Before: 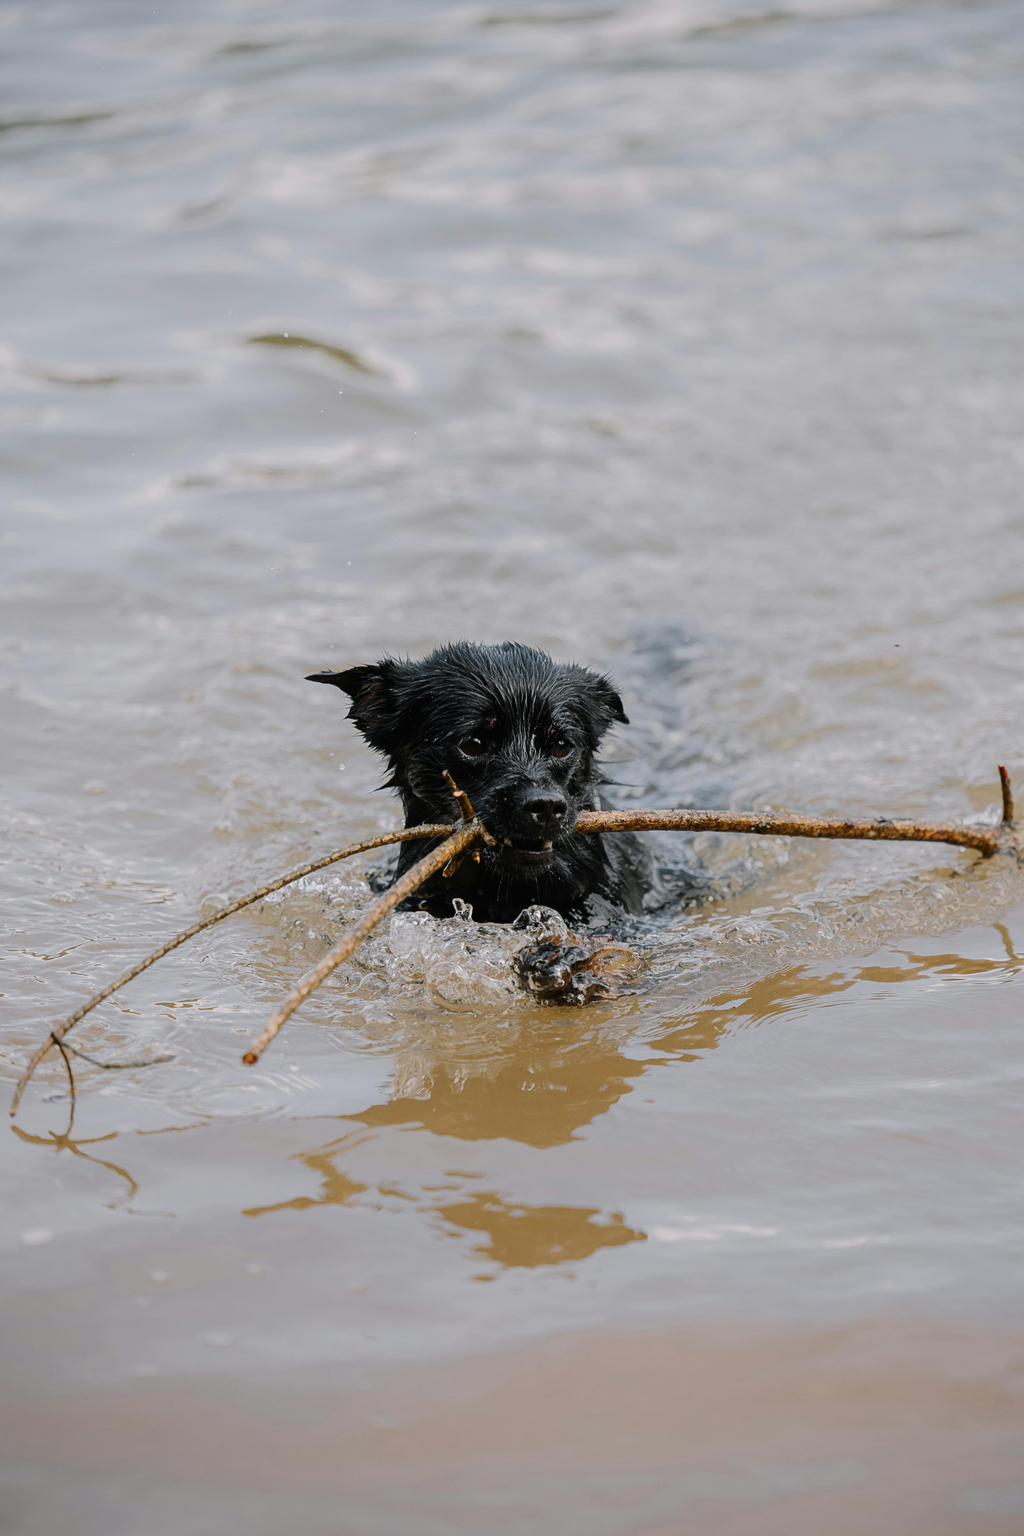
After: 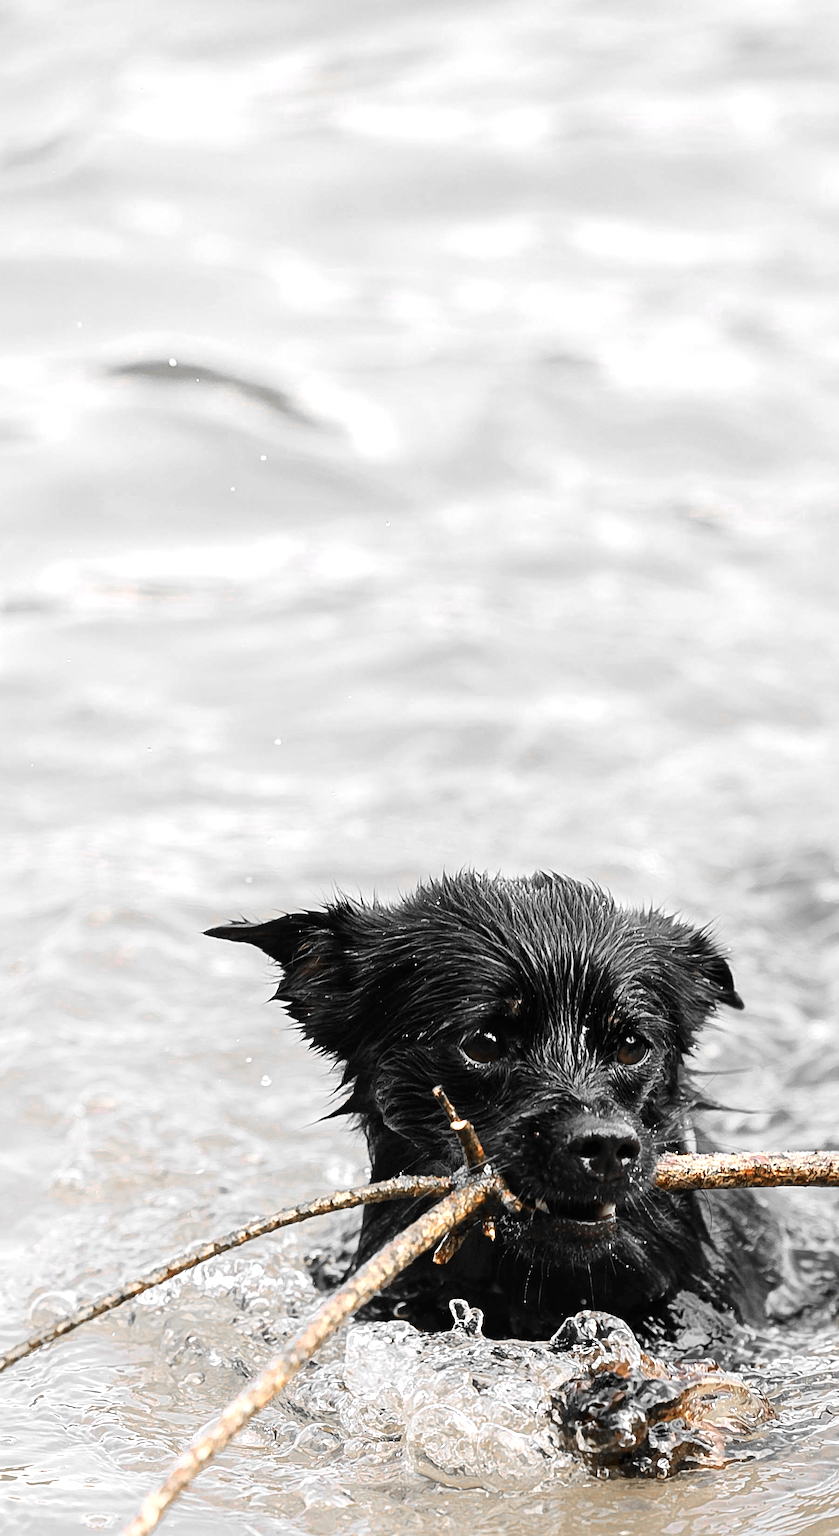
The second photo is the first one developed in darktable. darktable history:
crop: left 17.835%, top 7.675%, right 32.881%, bottom 32.213%
exposure: black level correction 0, exposure 0.953 EV, compensate exposure bias true, compensate highlight preservation false
sharpen: on, module defaults
contrast equalizer: octaves 7, y [[0.6 ×6], [0.55 ×6], [0 ×6], [0 ×6], [0 ×6]], mix 0.15
color zones: curves: ch0 [(0, 0.65) (0.096, 0.644) (0.221, 0.539) (0.429, 0.5) (0.571, 0.5) (0.714, 0.5) (0.857, 0.5) (1, 0.65)]; ch1 [(0, 0.5) (0.143, 0.5) (0.257, -0.002) (0.429, 0.04) (0.571, -0.001) (0.714, -0.015) (0.857, 0.024) (1, 0.5)]
